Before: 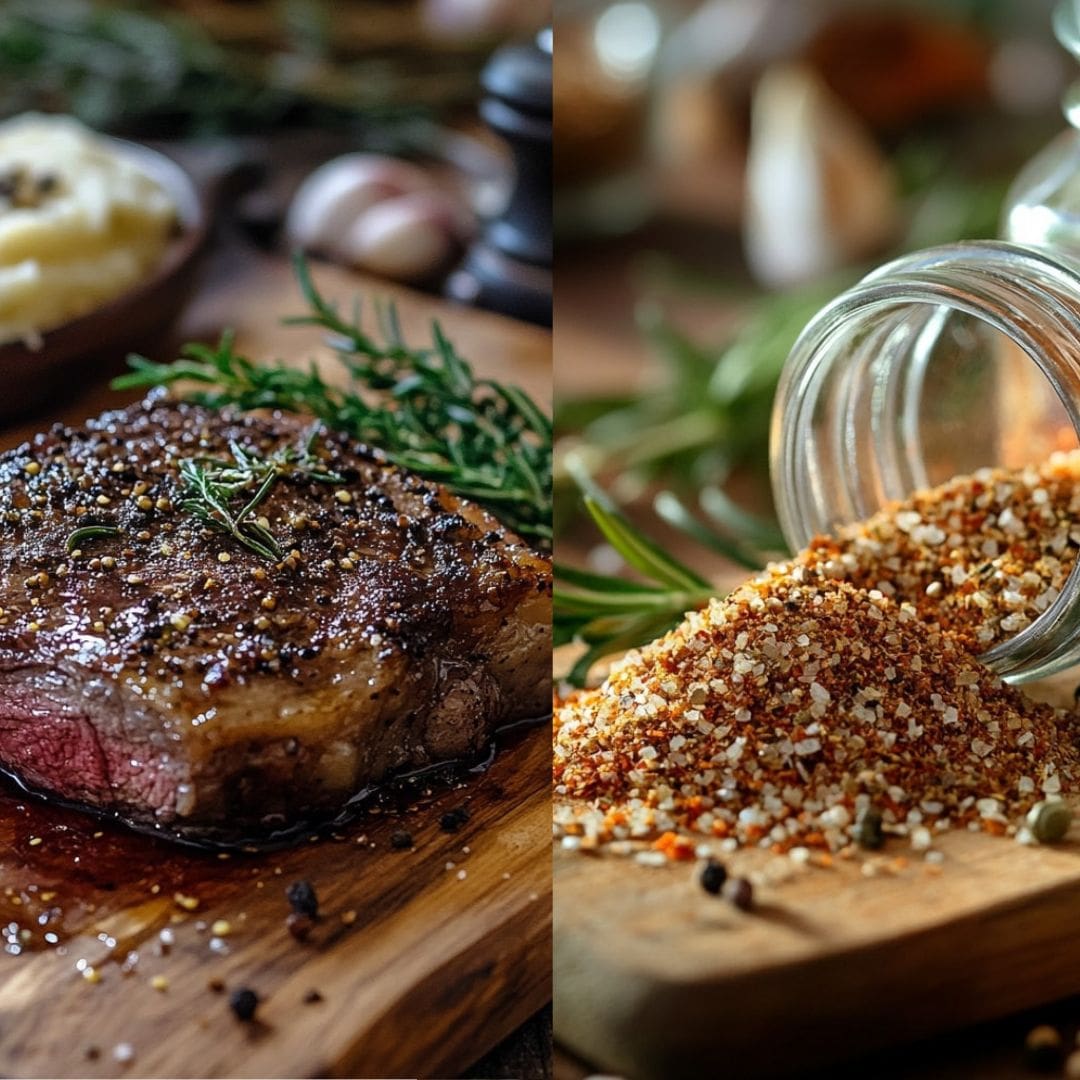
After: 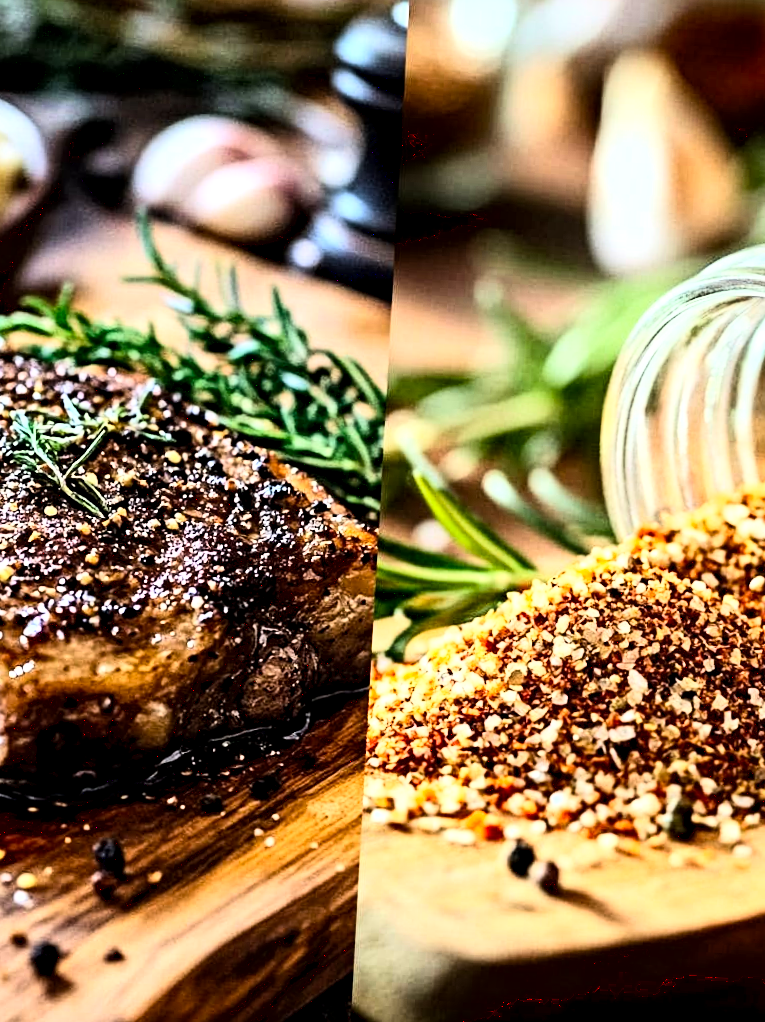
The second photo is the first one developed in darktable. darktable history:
contrast equalizer: y [[0.5, 0.501, 0.525, 0.597, 0.58, 0.514], [0.5 ×6], [0.5 ×6], [0 ×6], [0 ×6]]
crop and rotate: angle -3.29°, left 14.188%, top 0.023%, right 11.01%, bottom 0.055%
exposure: black level correction 0.005, exposure 0.017 EV, compensate highlight preservation false
base curve: curves: ch0 [(0, 0) (0.007, 0.004) (0.027, 0.03) (0.046, 0.07) (0.207, 0.54) (0.442, 0.872) (0.673, 0.972) (1, 1)]
local contrast: highlights 101%, shadows 99%, detail 120%, midtone range 0.2
contrast brightness saturation: contrast 0.204, brightness 0.144, saturation 0.145
